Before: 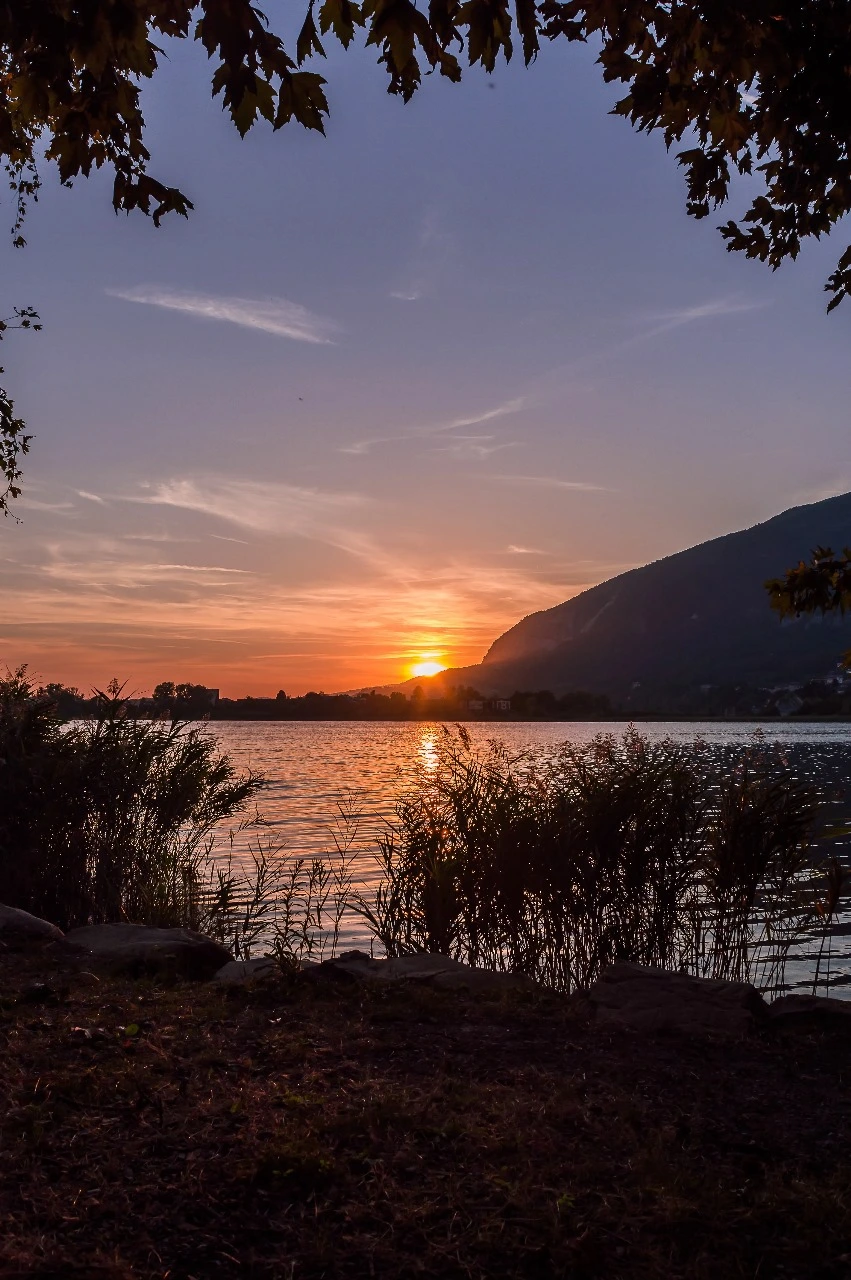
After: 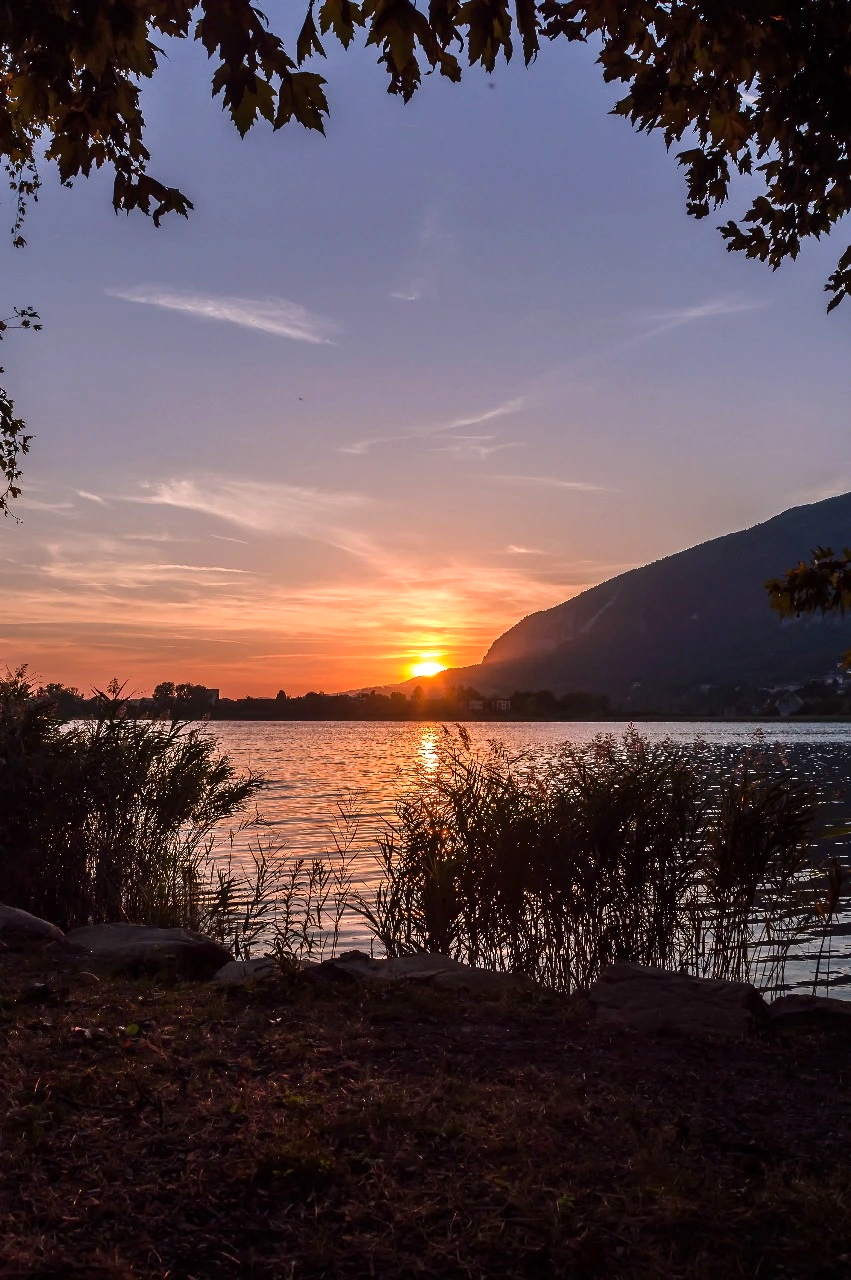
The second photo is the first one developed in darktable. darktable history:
tone equalizer: mask exposure compensation -0.485 EV
exposure: exposure 0.375 EV, compensate exposure bias true, compensate highlight preservation false
